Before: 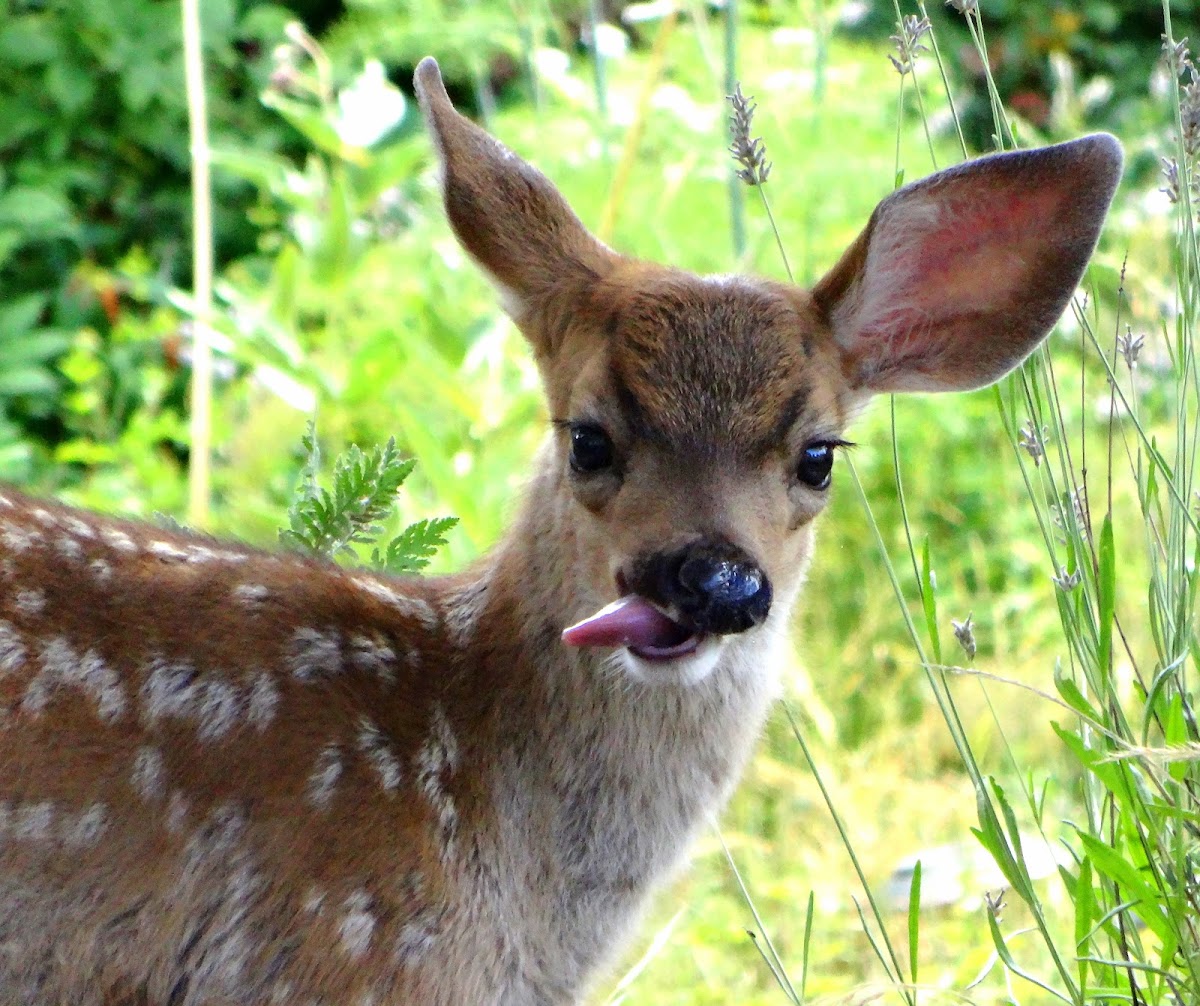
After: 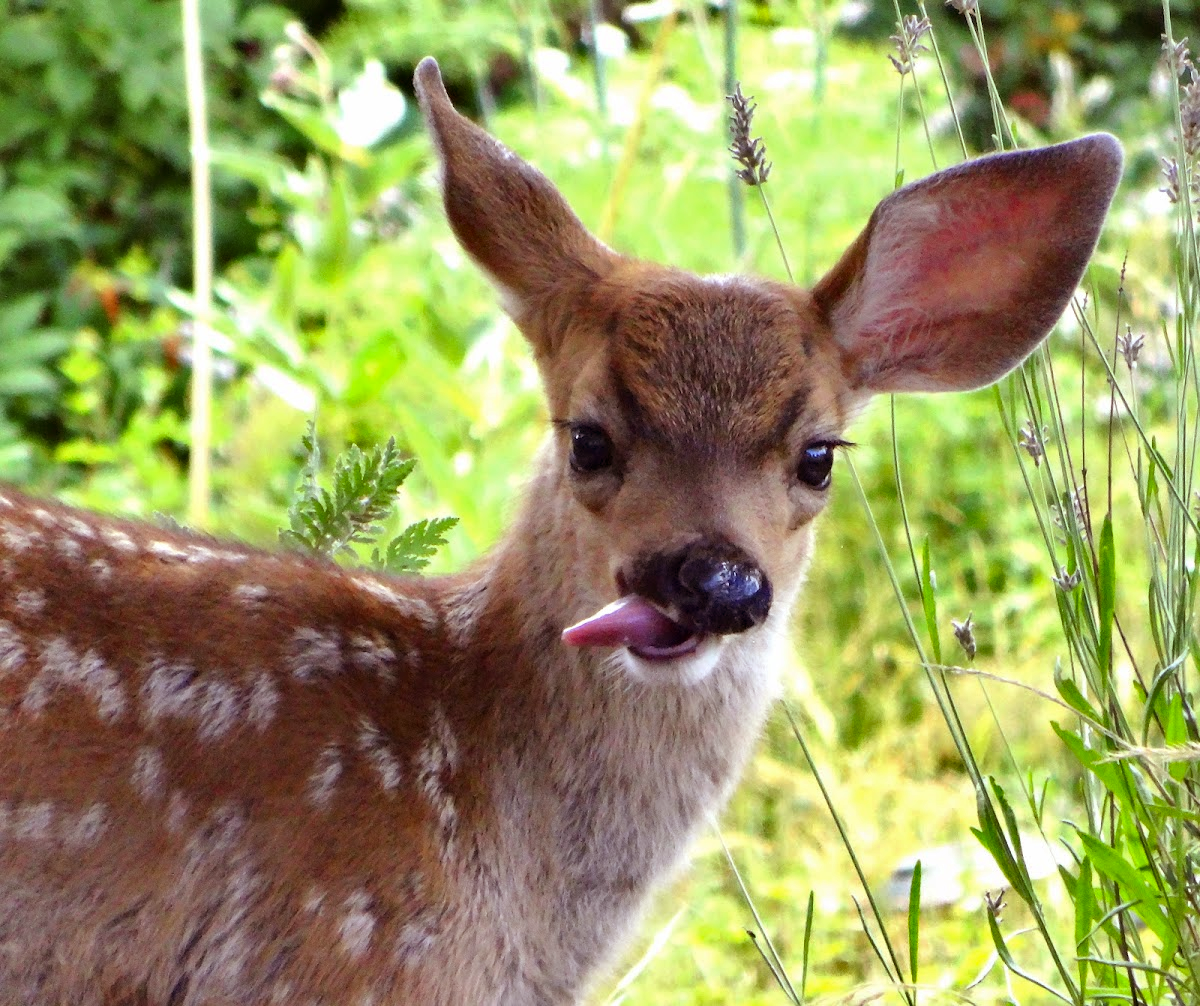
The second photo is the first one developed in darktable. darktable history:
shadows and highlights: shadows 5, soften with gaussian
rgb levels: mode RGB, independent channels, levels [[0, 0.474, 1], [0, 0.5, 1], [0, 0.5, 1]]
